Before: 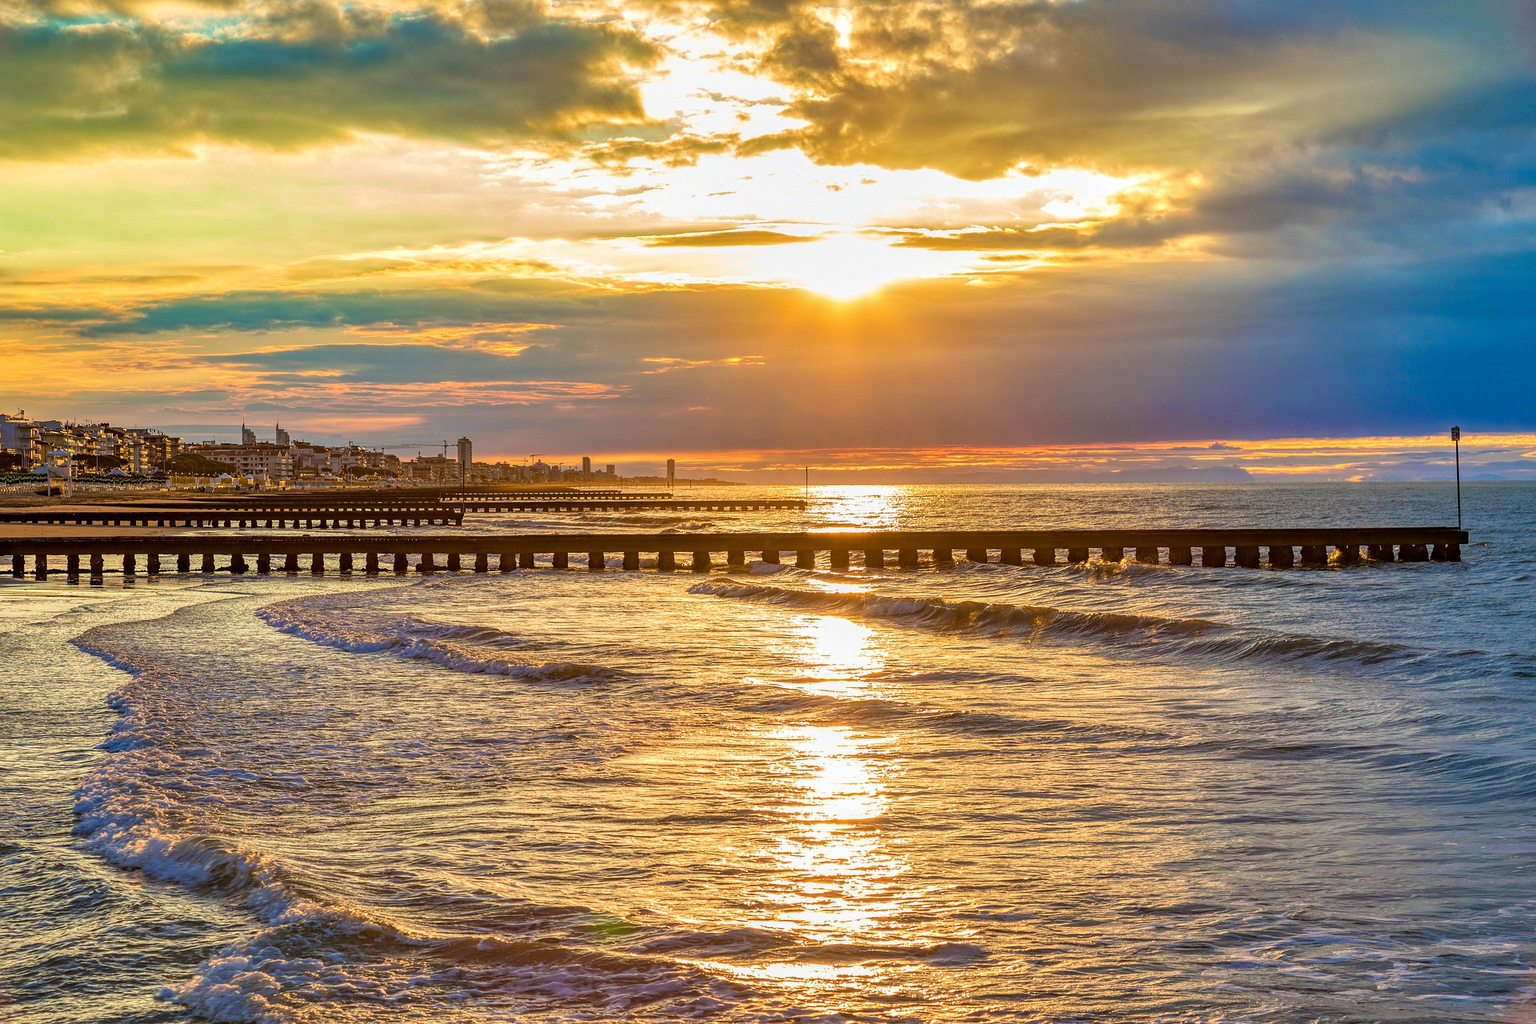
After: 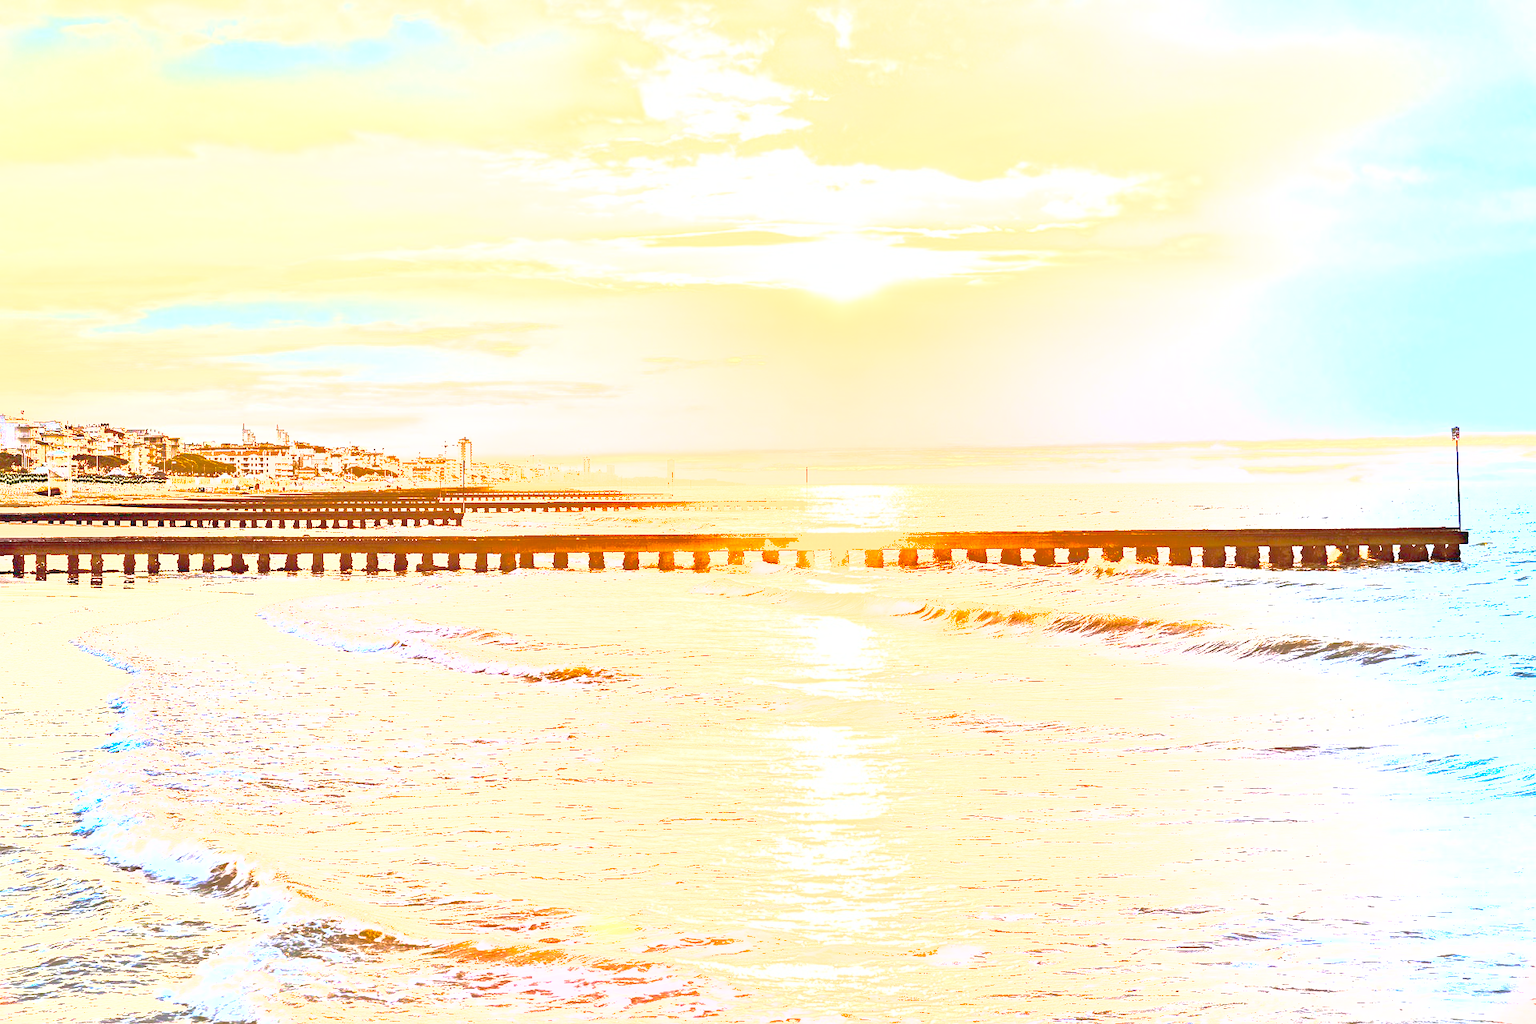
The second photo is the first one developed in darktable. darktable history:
shadows and highlights: on, module defaults
exposure: black level correction 0, exposure 4.039 EV, compensate exposure bias true, compensate highlight preservation false
